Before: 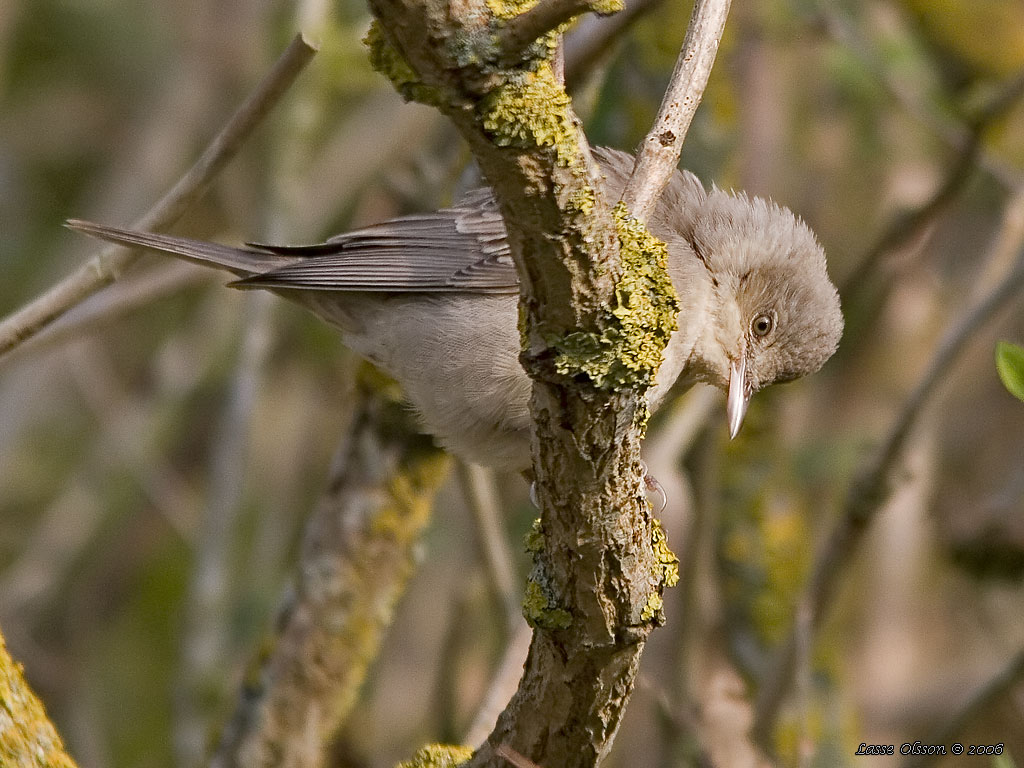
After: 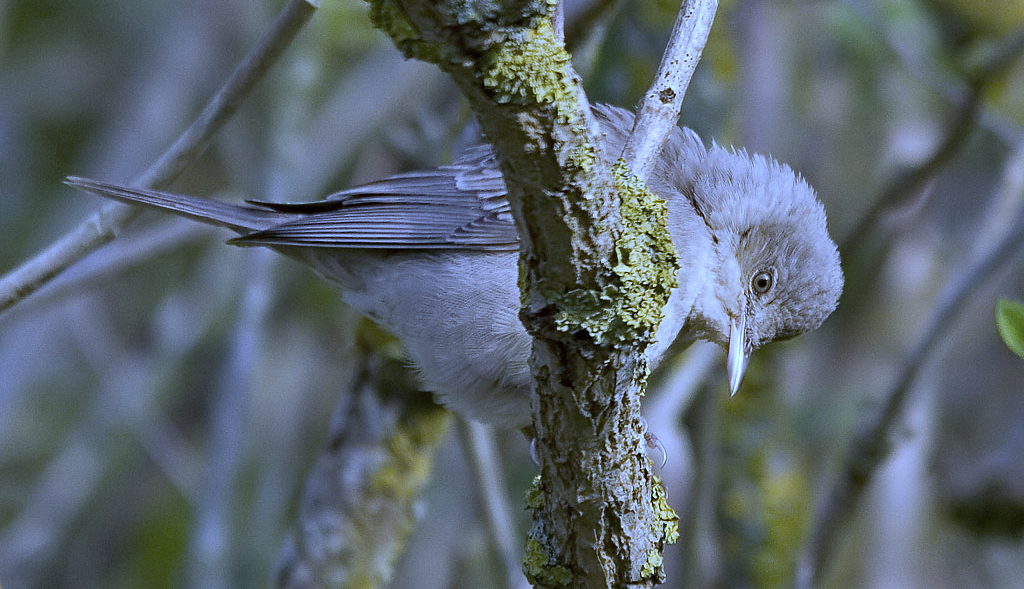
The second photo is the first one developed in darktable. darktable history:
contrast brightness saturation: saturation -0.17
white balance: red 0.766, blue 1.537
crop: top 5.667%, bottom 17.637%
